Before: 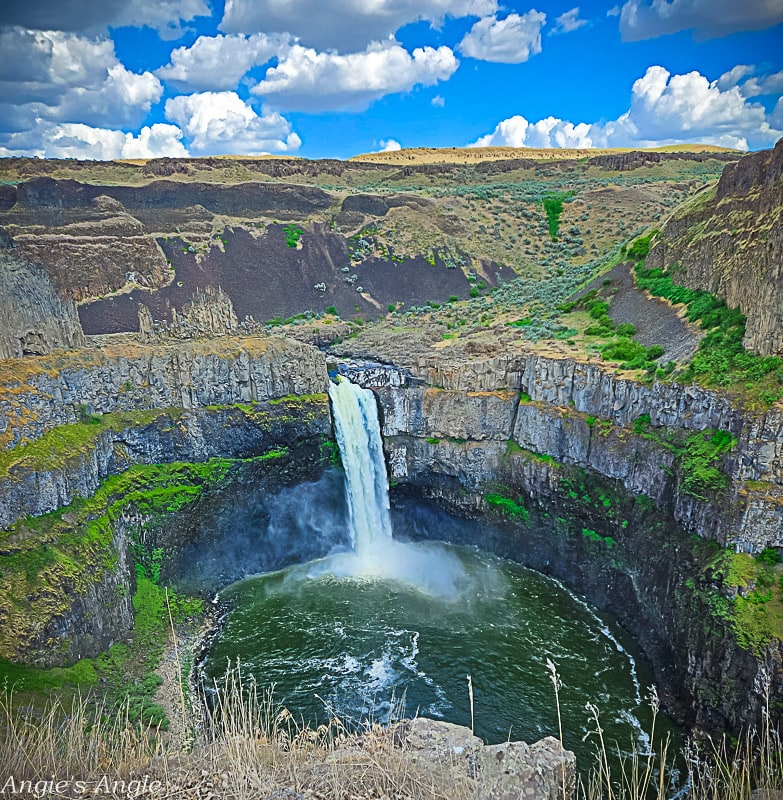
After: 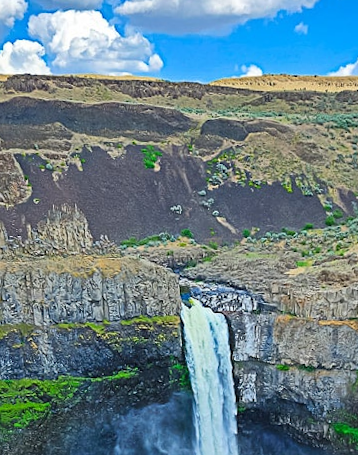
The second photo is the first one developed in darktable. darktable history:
crop: left 20.248%, top 10.86%, right 35.675%, bottom 34.321%
rotate and perspective: rotation 2.27°, automatic cropping off
